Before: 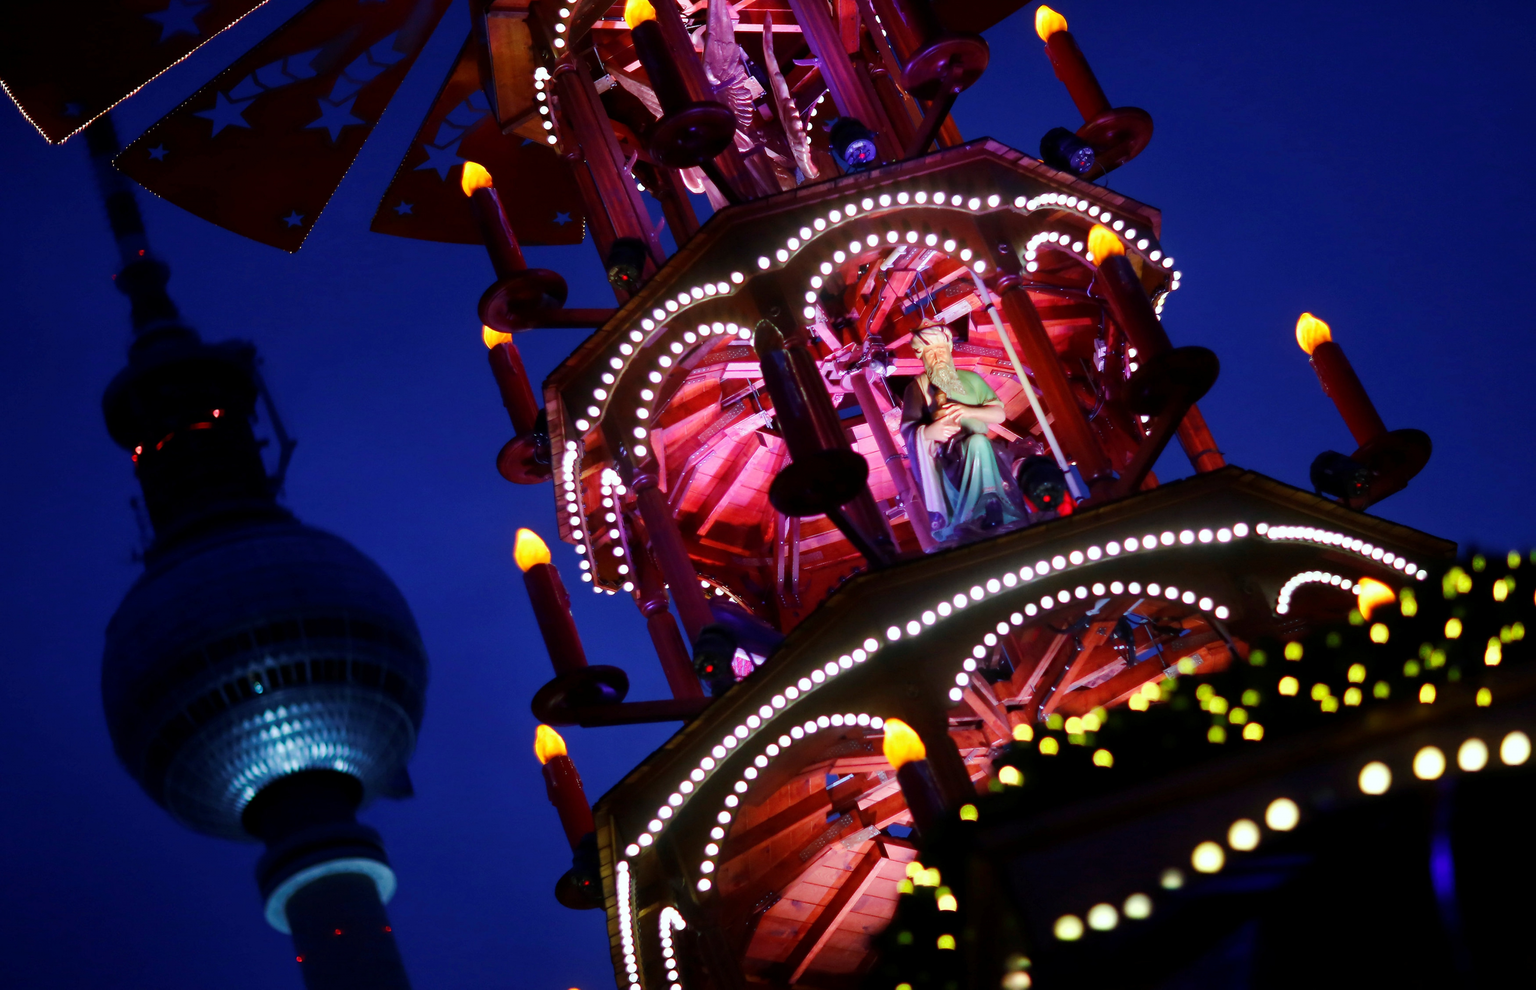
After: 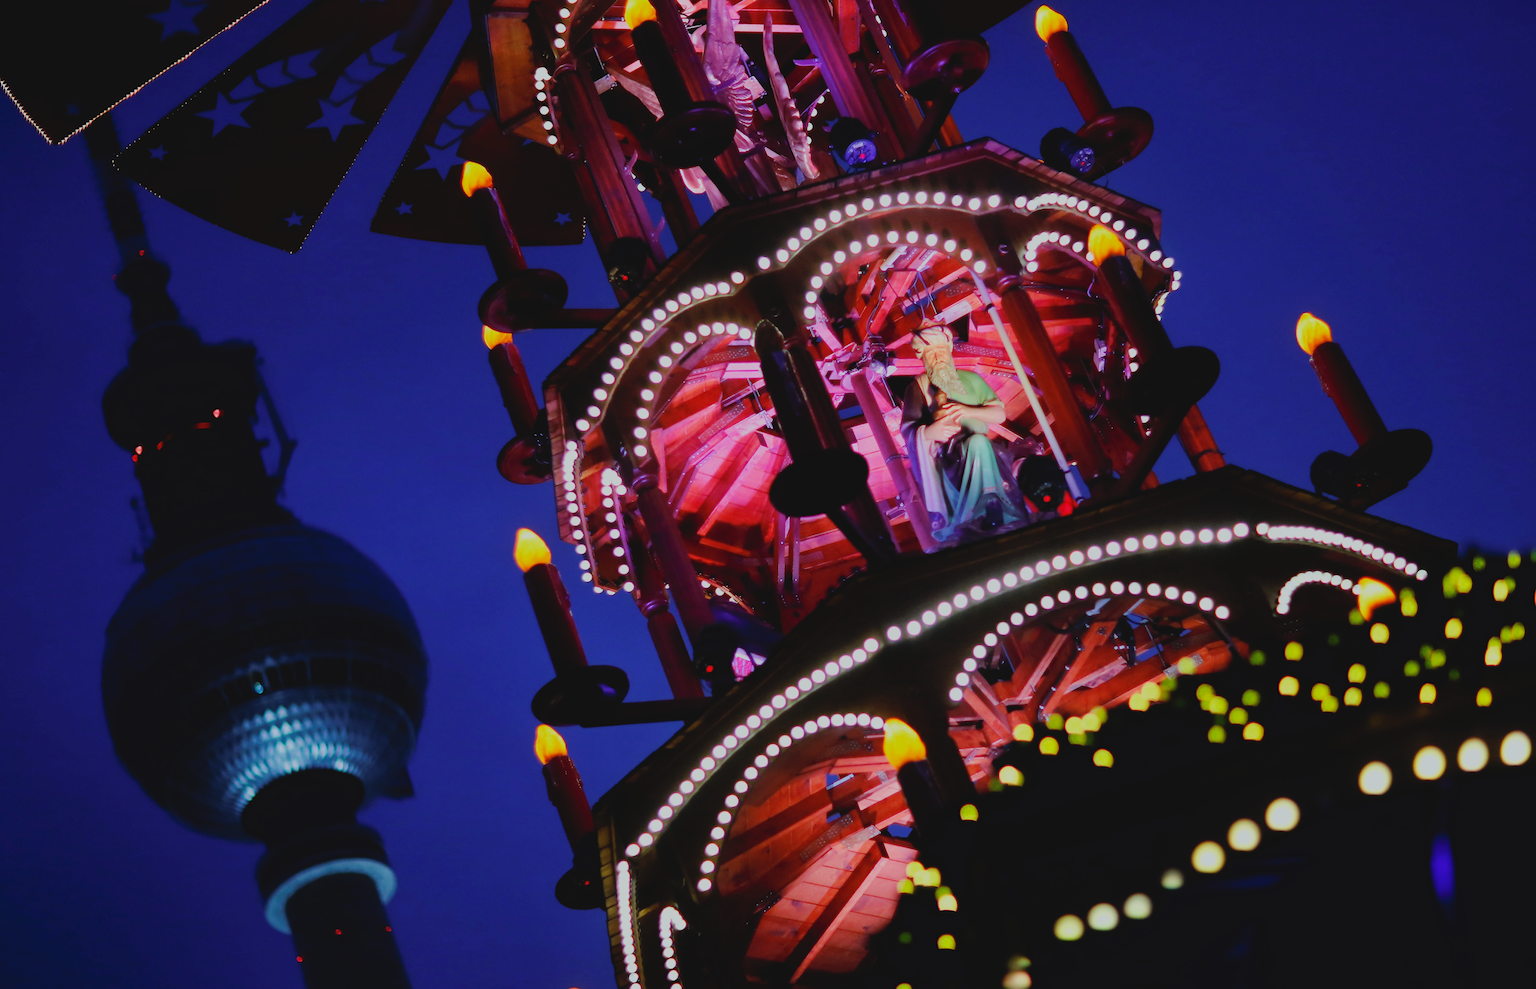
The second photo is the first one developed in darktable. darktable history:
contrast brightness saturation: contrast -0.11
filmic rgb: black relative exposure -7.65 EV, white relative exposure 4.56 EV, hardness 3.61, color science v6 (2022)
